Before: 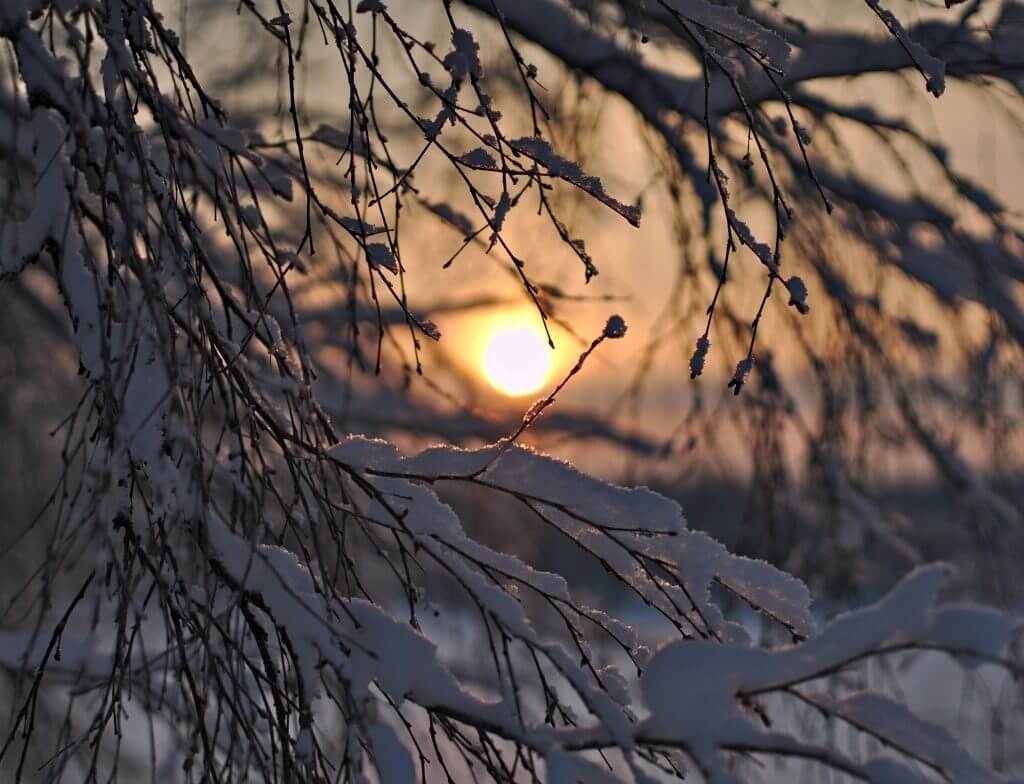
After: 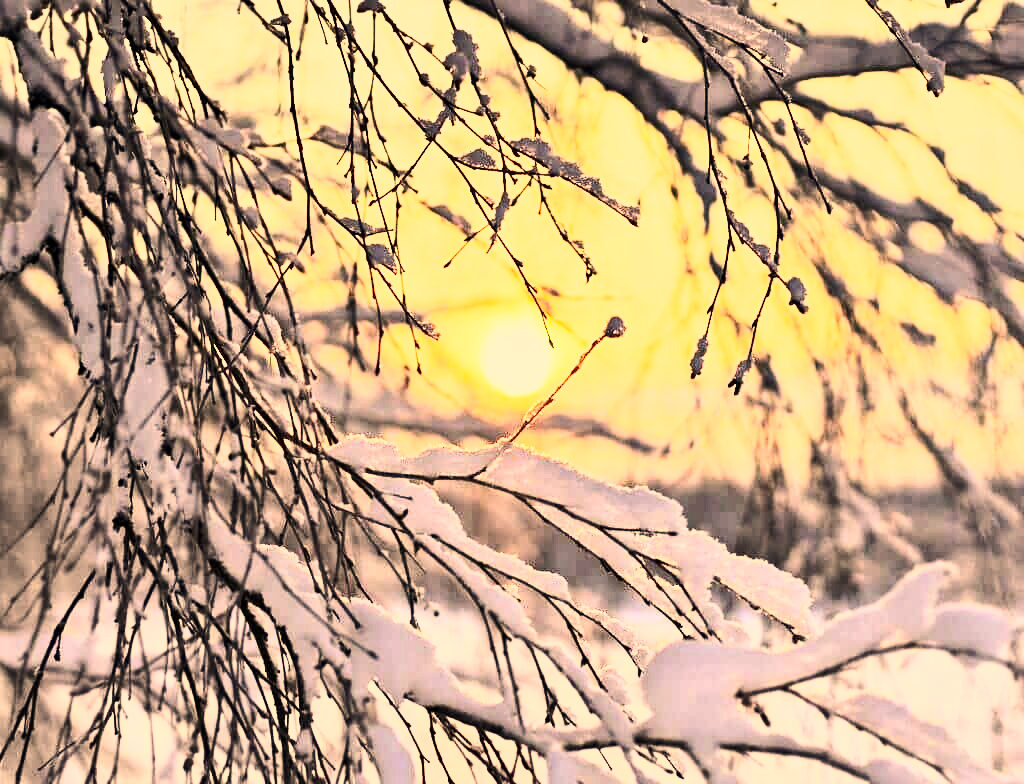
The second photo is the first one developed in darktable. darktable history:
color correction: highlights a* 14.78, highlights b* 31.16
base curve: curves: ch0 [(0, 0) (0.088, 0.125) (0.176, 0.251) (0.354, 0.501) (0.613, 0.749) (1, 0.877)], preserve colors none
tone curve: curves: ch0 [(0, 0) (0.003, 0.003) (0.011, 0.011) (0.025, 0.026) (0.044, 0.045) (0.069, 0.087) (0.1, 0.141) (0.136, 0.202) (0.177, 0.271) (0.224, 0.357) (0.277, 0.461) (0.335, 0.583) (0.399, 0.685) (0.468, 0.782) (0.543, 0.867) (0.623, 0.927) (0.709, 0.96) (0.801, 0.975) (0.898, 0.987) (1, 1)], color space Lab, independent channels, preserve colors none
local contrast: highlights 100%, shadows 99%, detail 119%, midtone range 0.2
tone equalizer: -7 EV 0.143 EV, -6 EV 0.637 EV, -5 EV 1.18 EV, -4 EV 1.36 EV, -3 EV 1.16 EV, -2 EV 0.6 EV, -1 EV 0.151 EV, edges refinement/feathering 500, mask exposure compensation -1.57 EV, preserve details no
